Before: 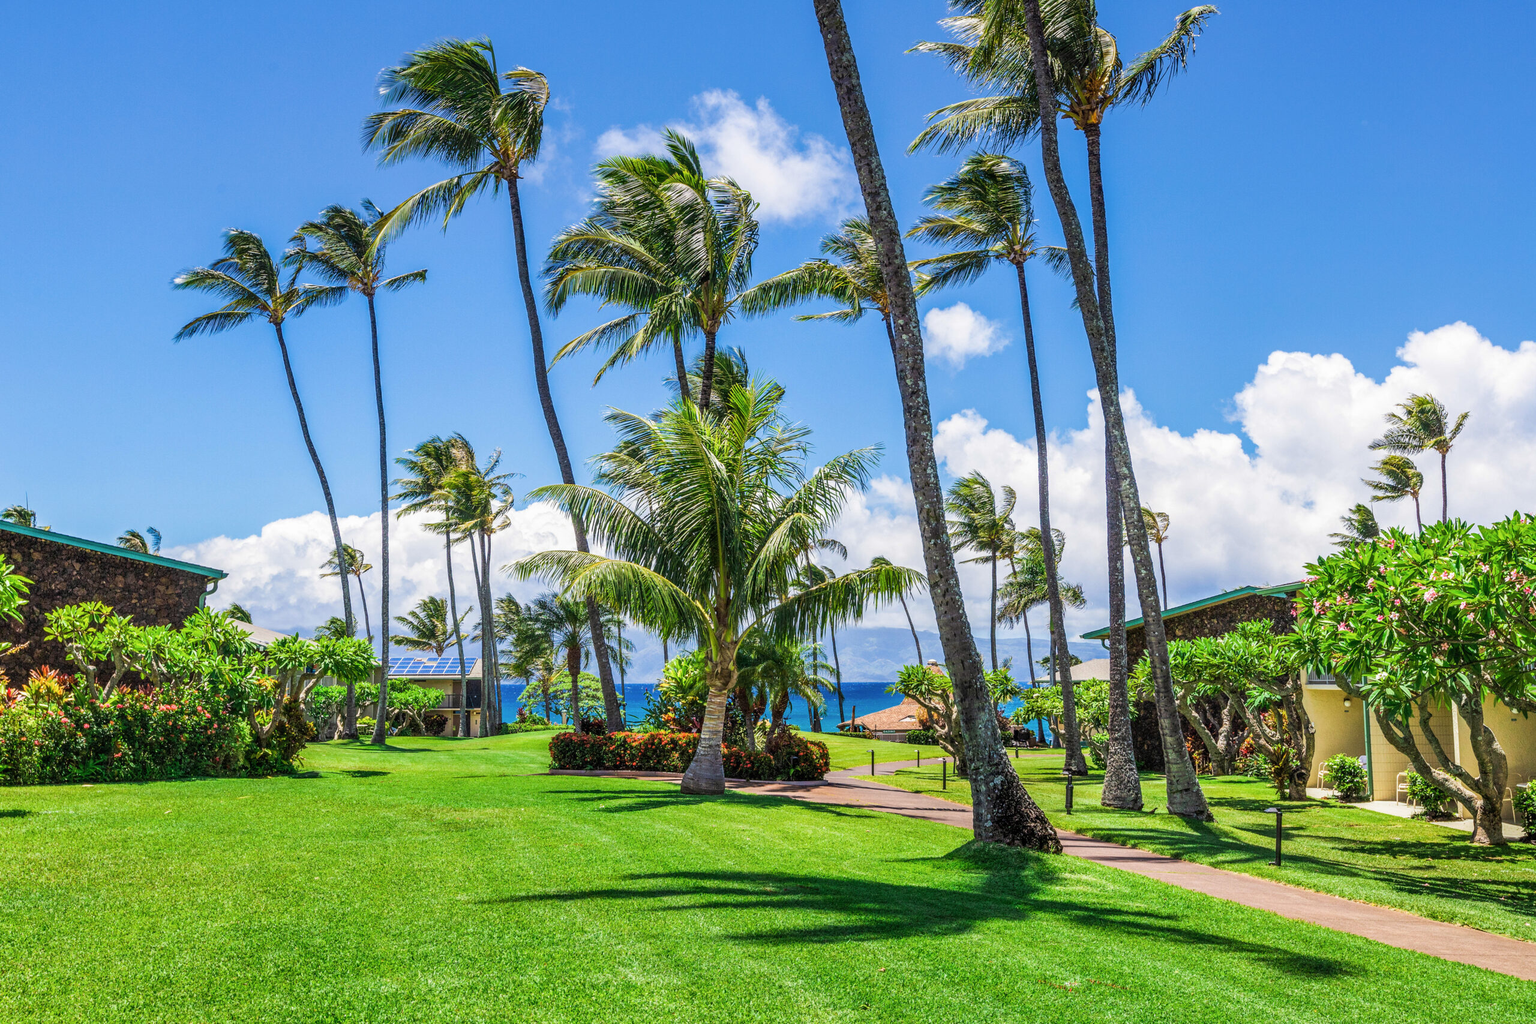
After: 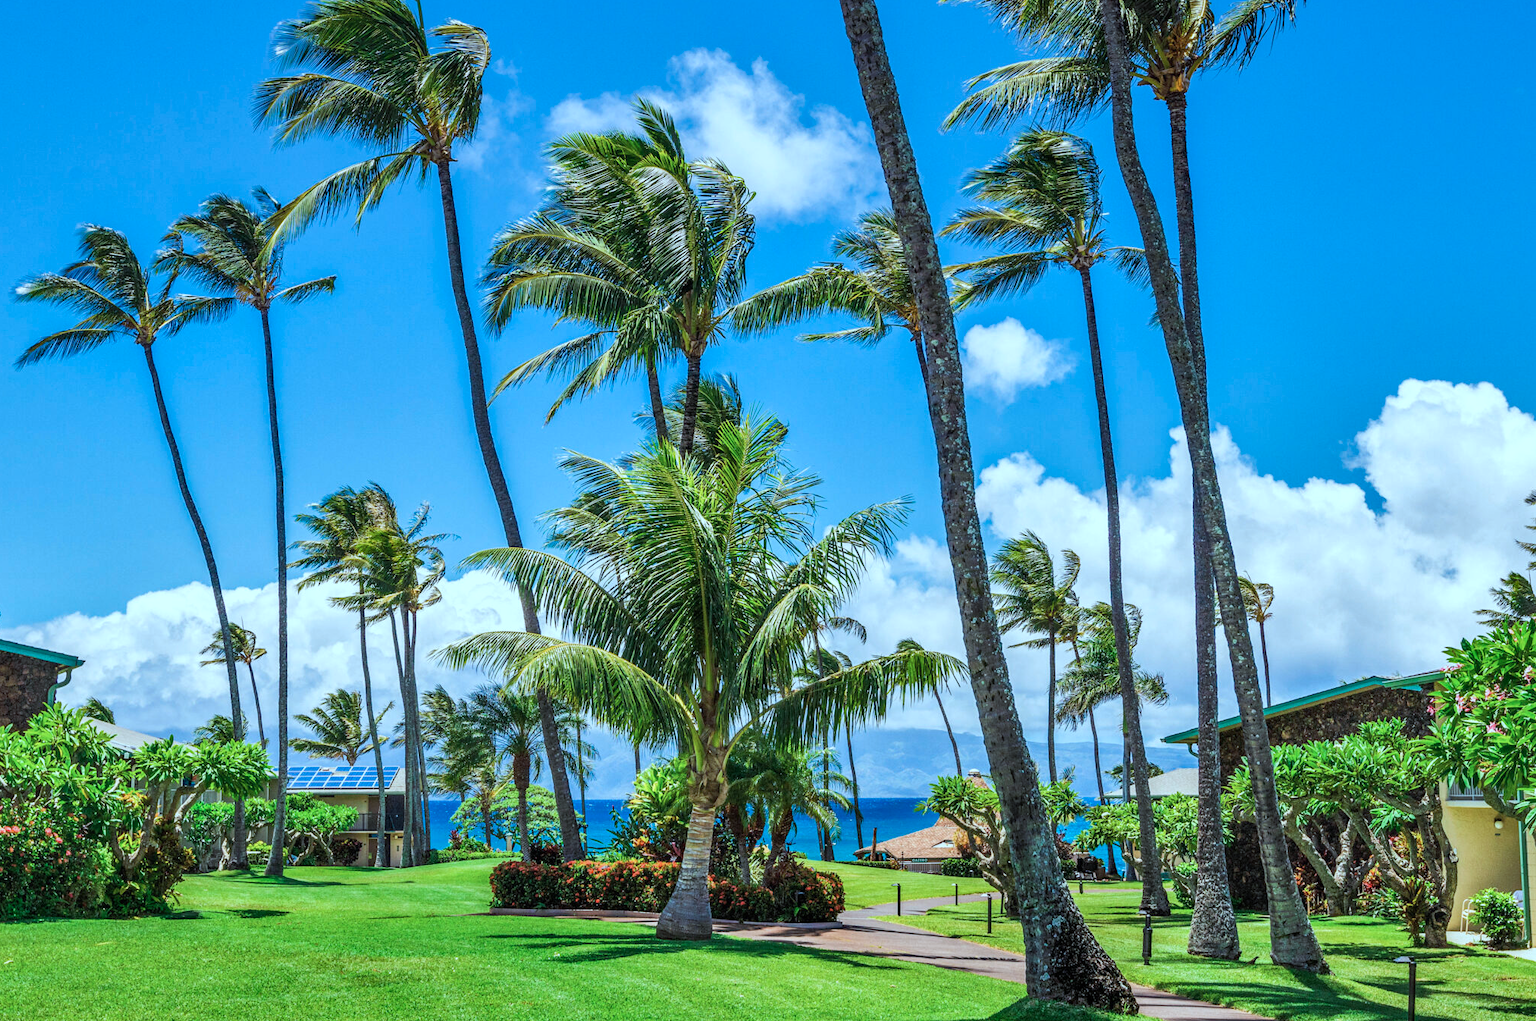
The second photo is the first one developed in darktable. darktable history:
crop and rotate: left 10.515%, top 4.982%, right 10.326%, bottom 16.067%
shadows and highlights: soften with gaussian
color correction: highlights a* -11.61, highlights b* -15.08
